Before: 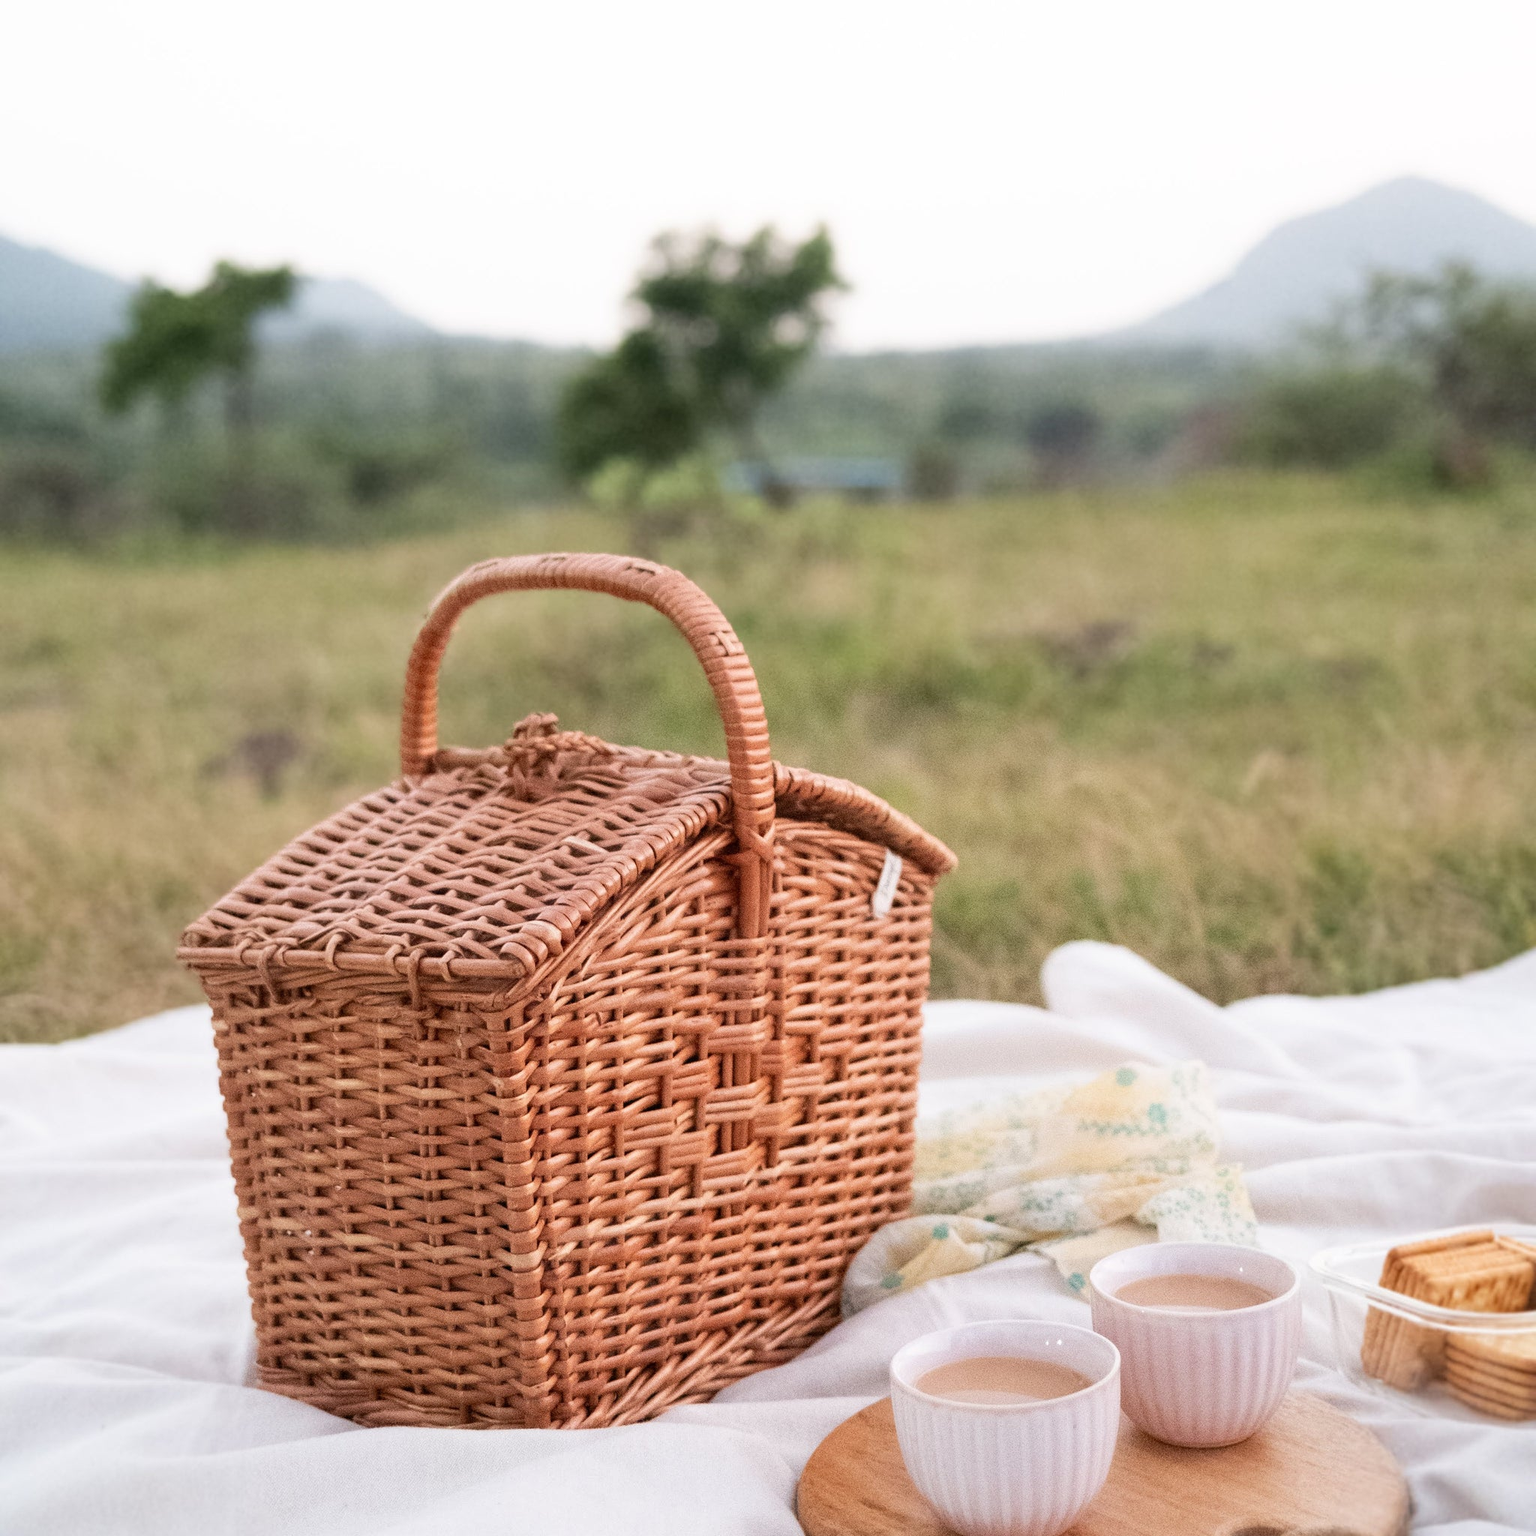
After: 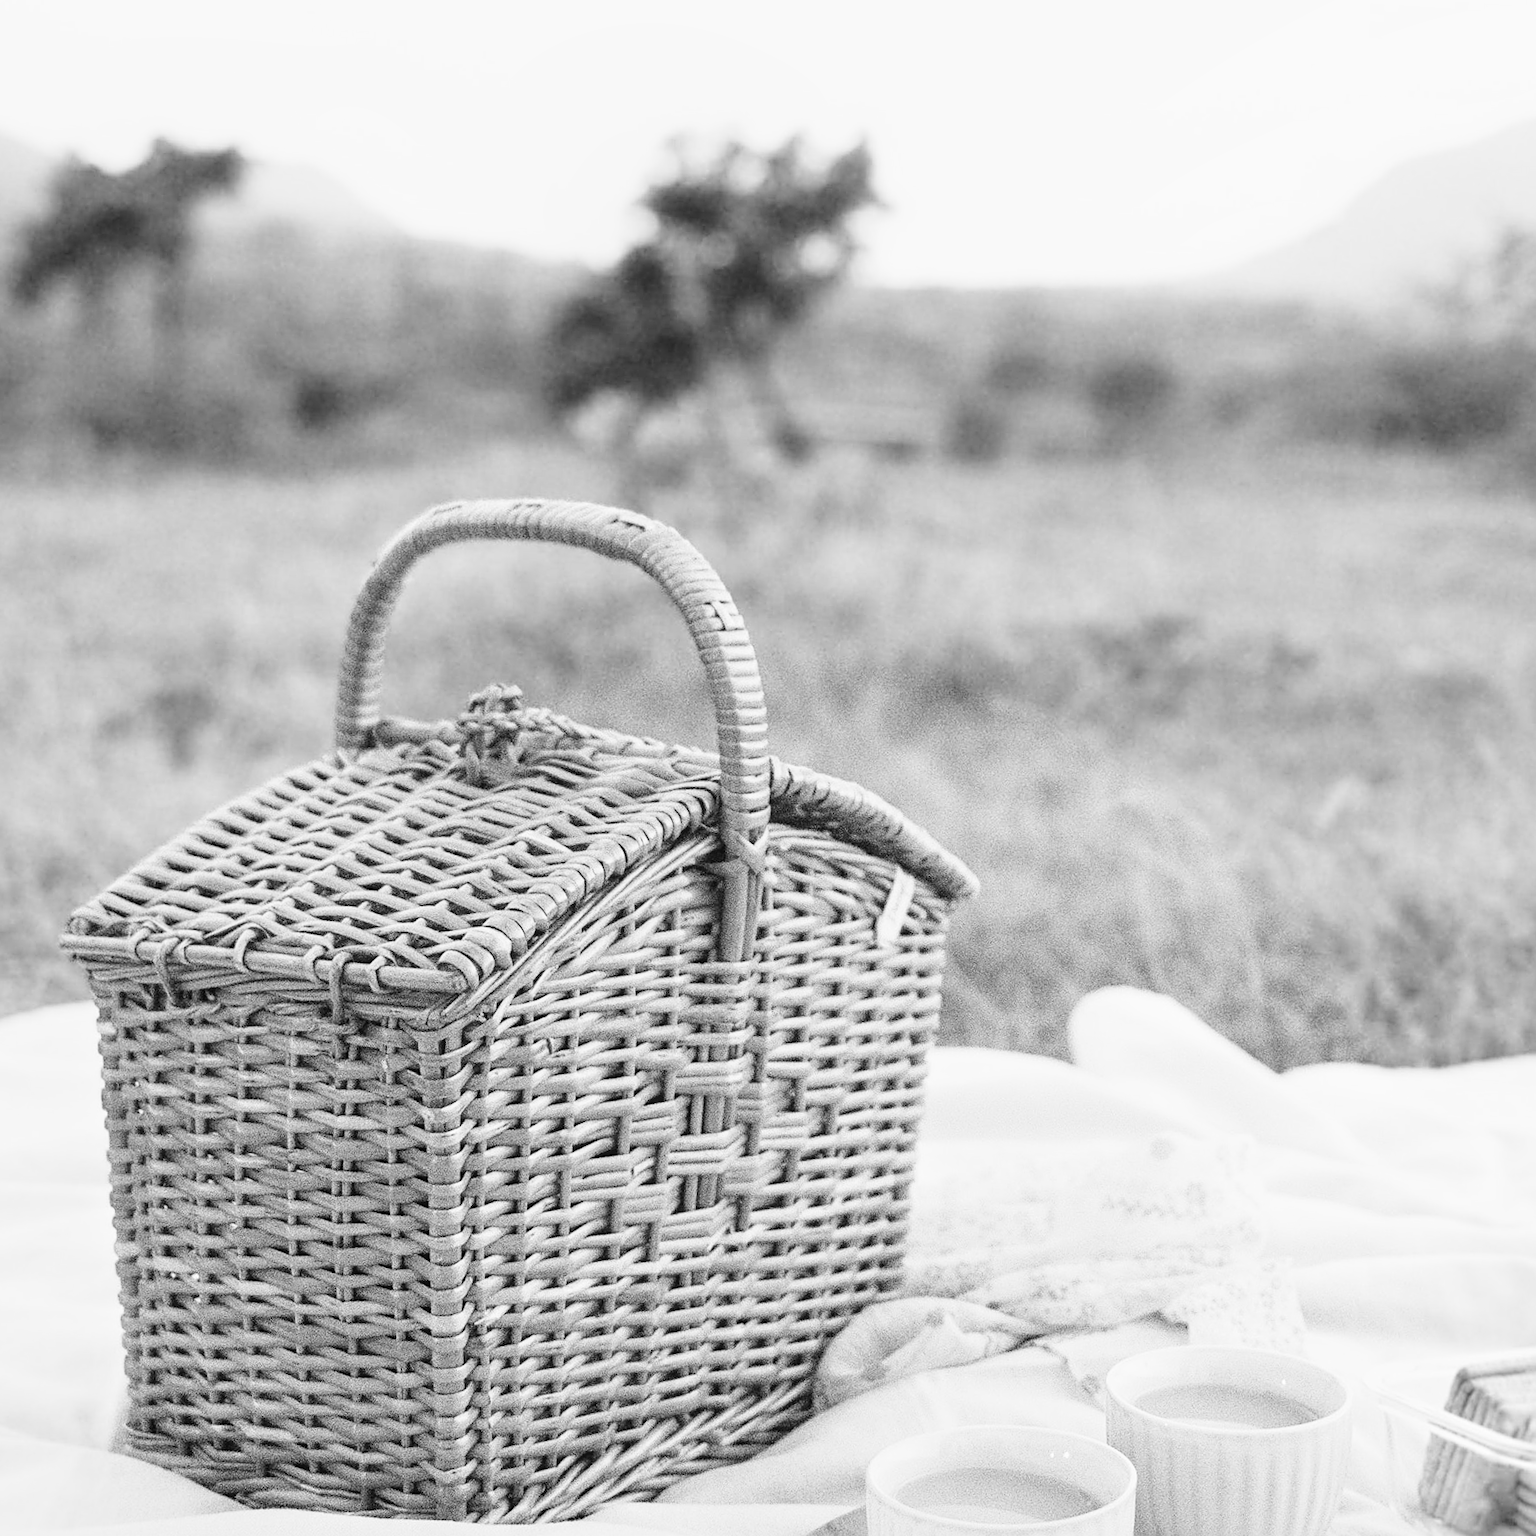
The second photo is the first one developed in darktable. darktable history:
local contrast: detail 110%
sharpen: amount 0.575
crop and rotate: angle -3.27°, left 5.211%, top 5.211%, right 4.607%, bottom 4.607%
monochrome: a 32, b 64, size 2.3
base curve: curves: ch0 [(0, 0) (0.028, 0.03) (0.121, 0.232) (0.46, 0.748) (0.859, 0.968) (1, 1)], preserve colors none
